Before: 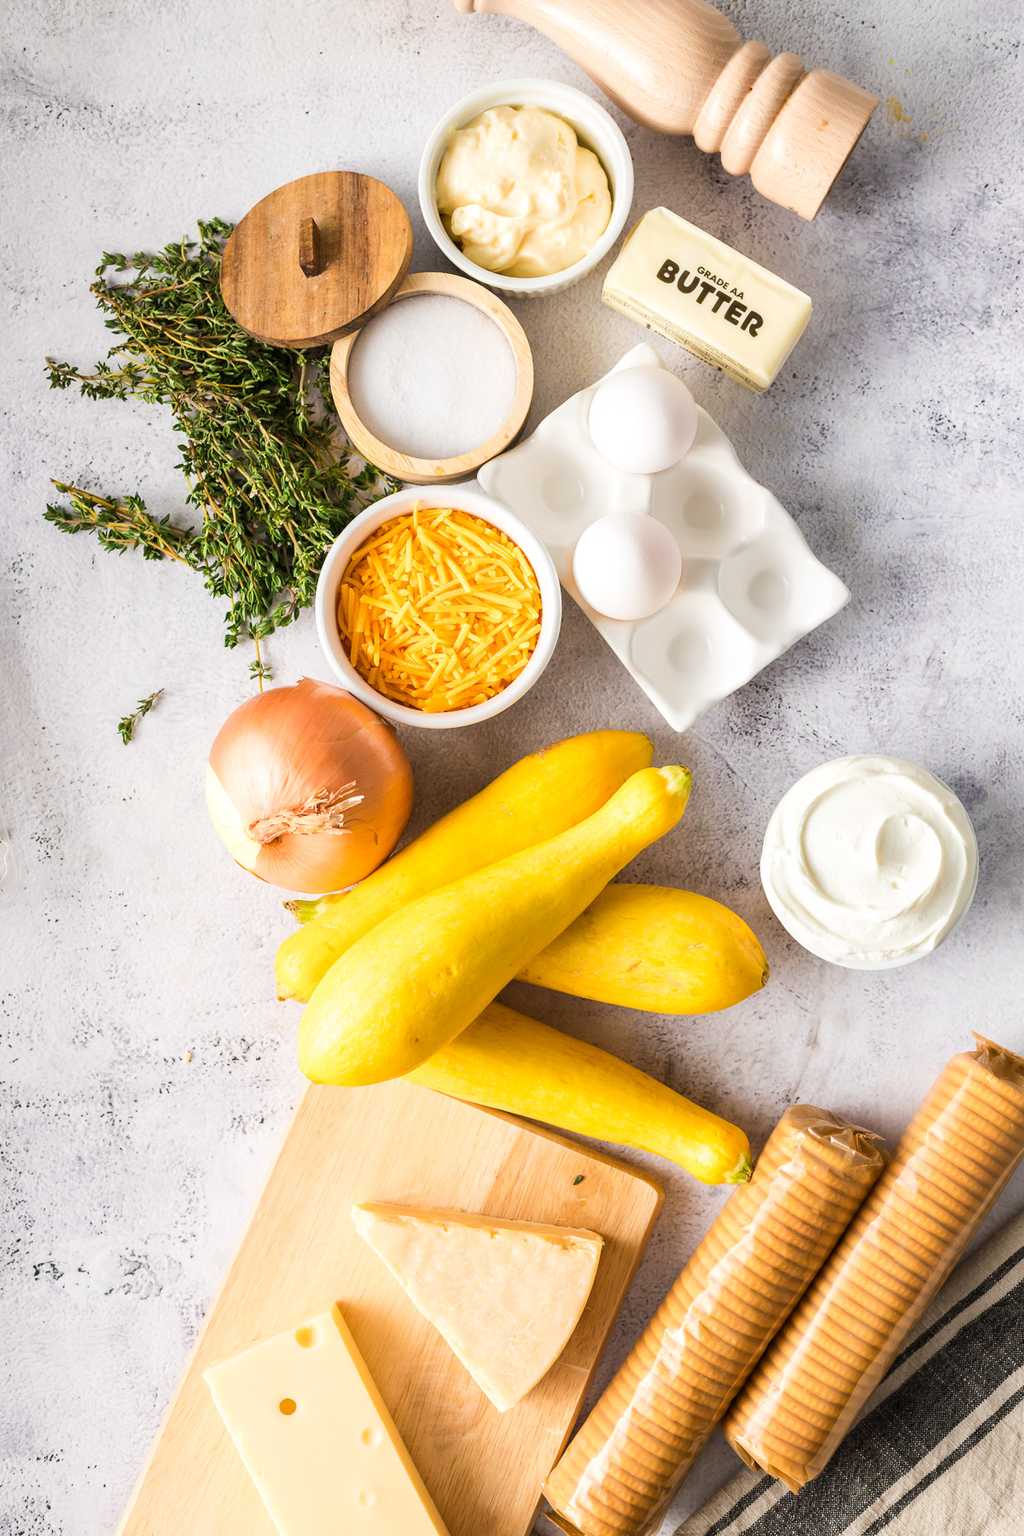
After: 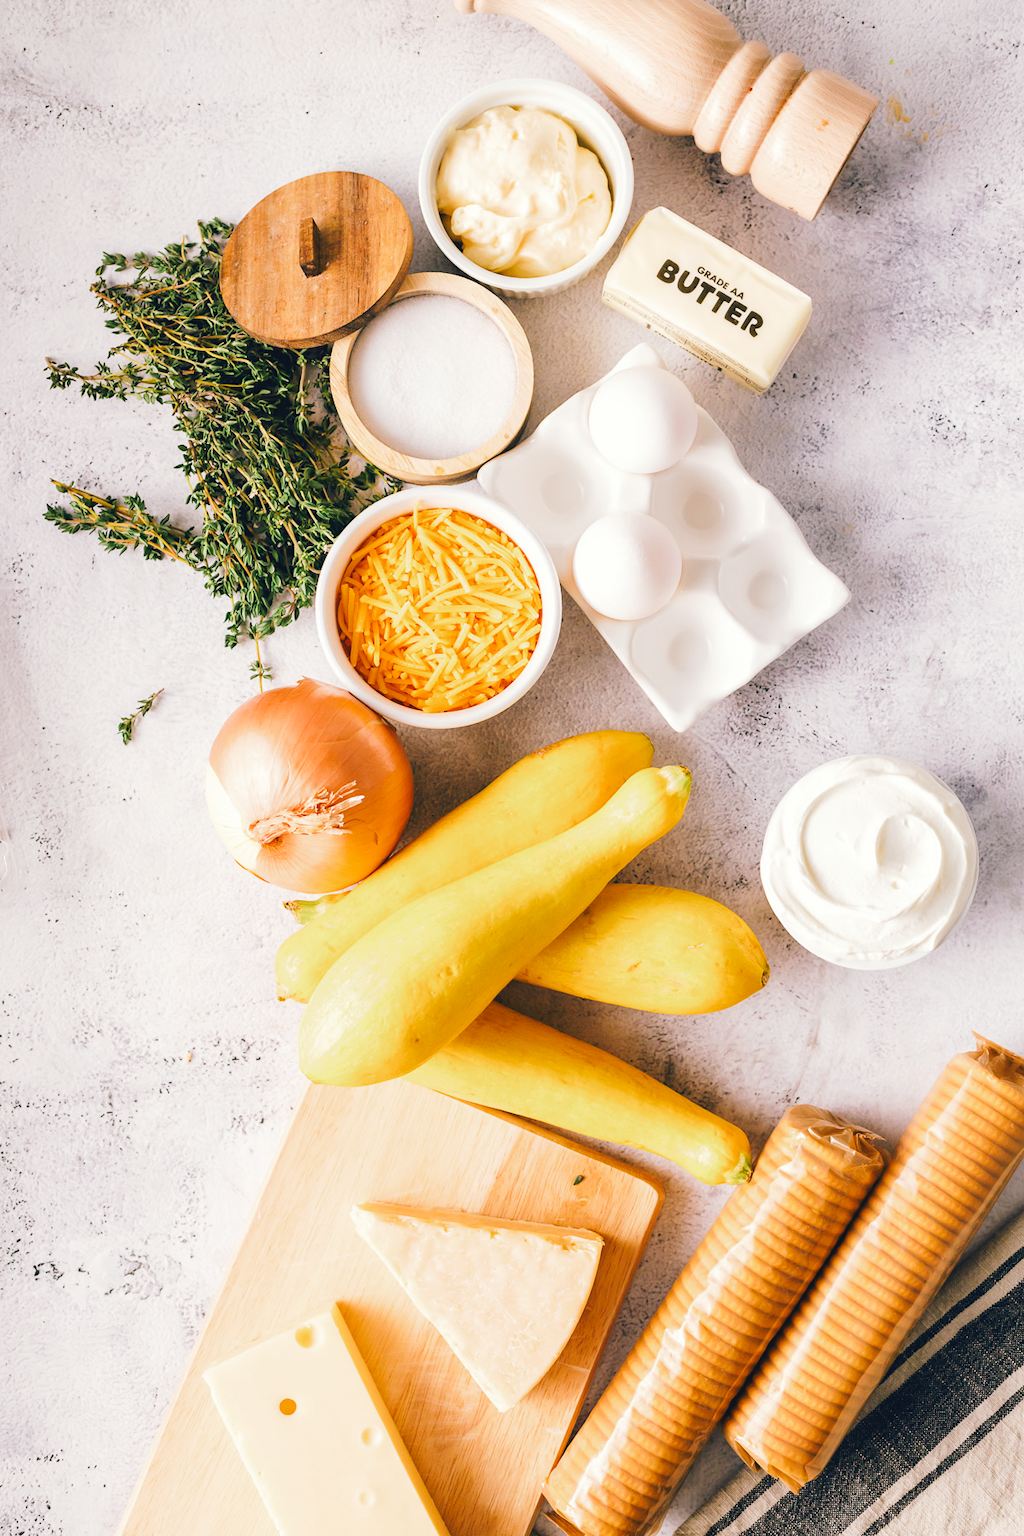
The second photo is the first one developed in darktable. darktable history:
tone curve: curves: ch0 [(0, 0) (0.003, 0.047) (0.011, 0.05) (0.025, 0.053) (0.044, 0.057) (0.069, 0.062) (0.1, 0.084) (0.136, 0.115) (0.177, 0.159) (0.224, 0.216) (0.277, 0.289) (0.335, 0.382) (0.399, 0.474) (0.468, 0.561) (0.543, 0.636) (0.623, 0.705) (0.709, 0.778) (0.801, 0.847) (0.898, 0.916) (1, 1)], preserve colors none
color look up table: target L [93.27, 94.24, 89.03, 82.97, 84.54, 66.42, 60.79, 62.73, 42.32, 38.99, 23.43, 200.7, 88.63, 80.77, 64.72, 58.62, 58.27, 53.07, 53.29, 54.09, 48.66, 39.55, 30.58, 22.2, 17.61, 2.089, 96.45, 78.4, 75.52, 81.61, 79, 56.35, 69.86, 56.43, 55.16, 52.1, 53.61, 28.37, 35.62, 26.07, 6.365, 88.46, 90.35, 76.61, 68.45, 76.08, 69.22, 39.35, 39.39], target a [-4.757, -14.77, -22.07, -7.901, -29.31, -25.49, -50.42, -19.78, -16.81, -30.08, -20.34, 0, 6.916, 3.34, 48.51, 56.69, 16.58, 35.86, 71.11, 63.28, 70.02, 54.33, 4.401, 33.33, 5.561, -4.077, 3.718, 33.26, 40.29, 21.32, 38.61, 69.29, 8.324, 26.33, 14.02, 49.28, 41.31, 30.13, 19.31, 13.92, 6.818, -24.55, -12.4, -25.84, 1.192, -5.994, -16.85, -22.09, -11.63], target b [29.74, 46.31, 27.54, 10.85, 7.073, 45.1, 34.63, 11.22, 27.73, 19.62, 8.947, 0, 27.03, 63.47, 30.08, 59.32, 27.69, 47.38, 27.4, 18.44, 53.72, 36.63, 2.672, 4.551, 13.93, -17.09, -1.013, -0.476, -12.13, -19.19, -22.64, -4.925, -40.55, -9.887, -32.88, -23.82, -43.08, -15.25, -66.63, -47.01, -24.59, -13.86, -6.597, -8.242, -2.343, -26.51, -19.02, -4.402, -29], num patches 49
